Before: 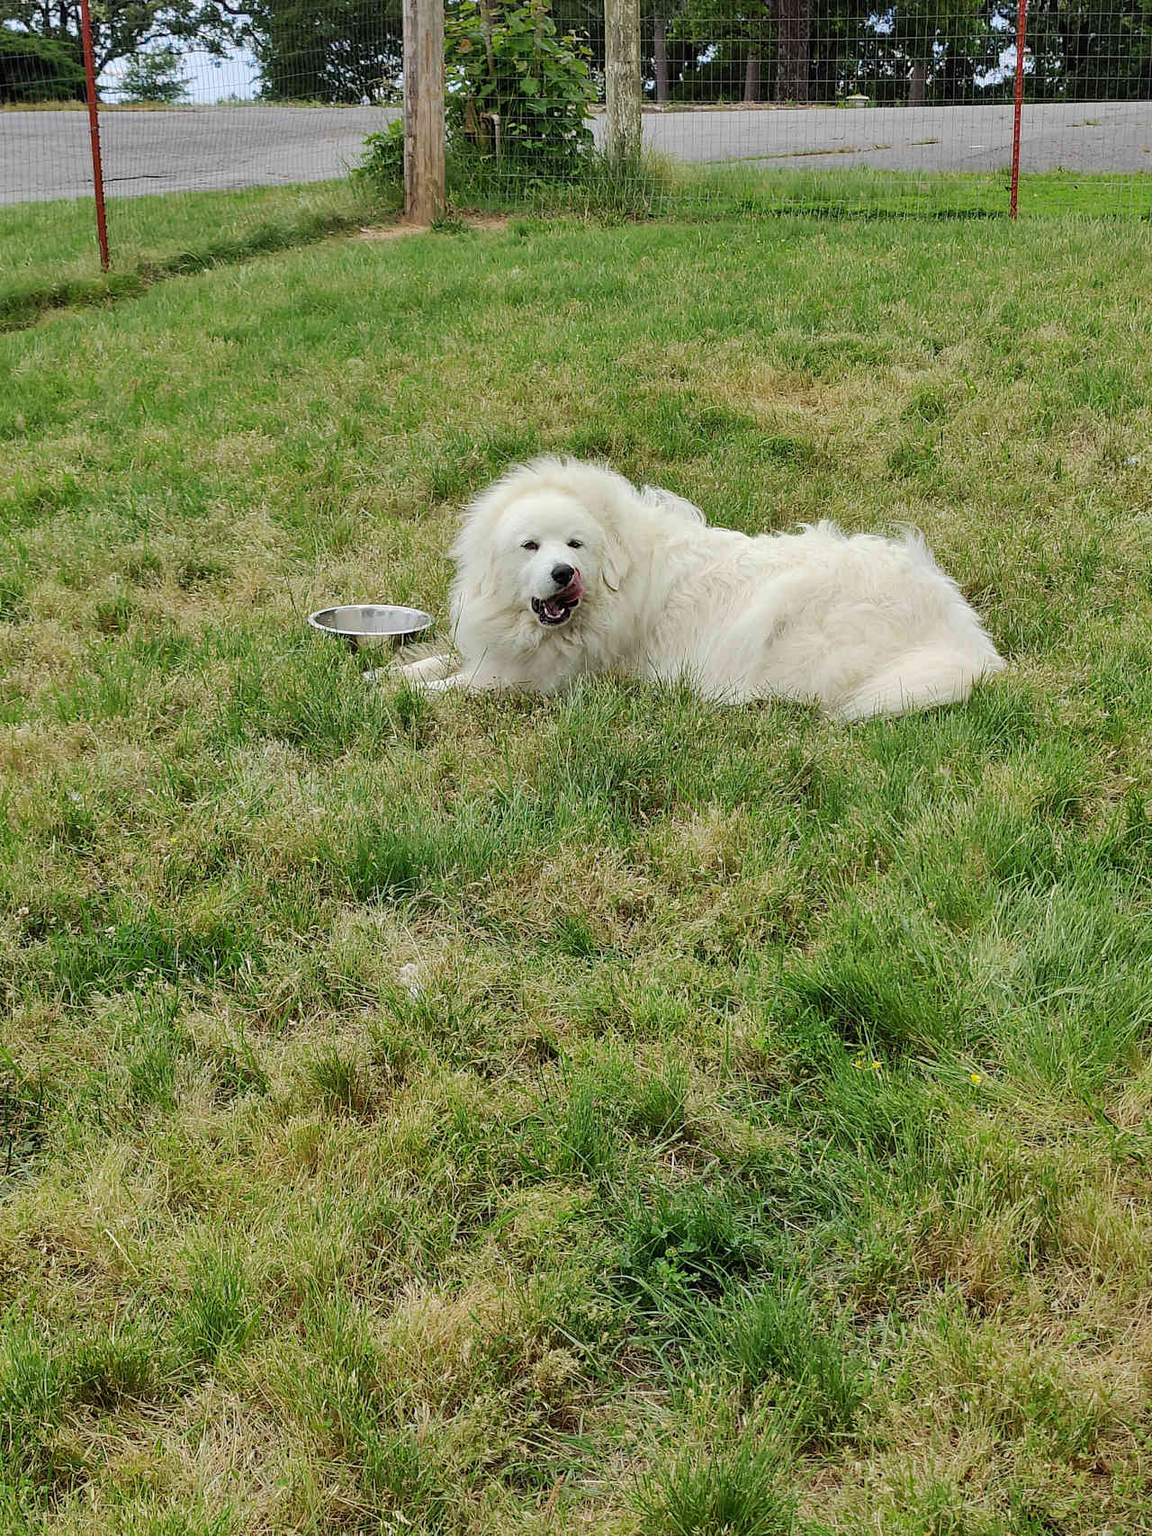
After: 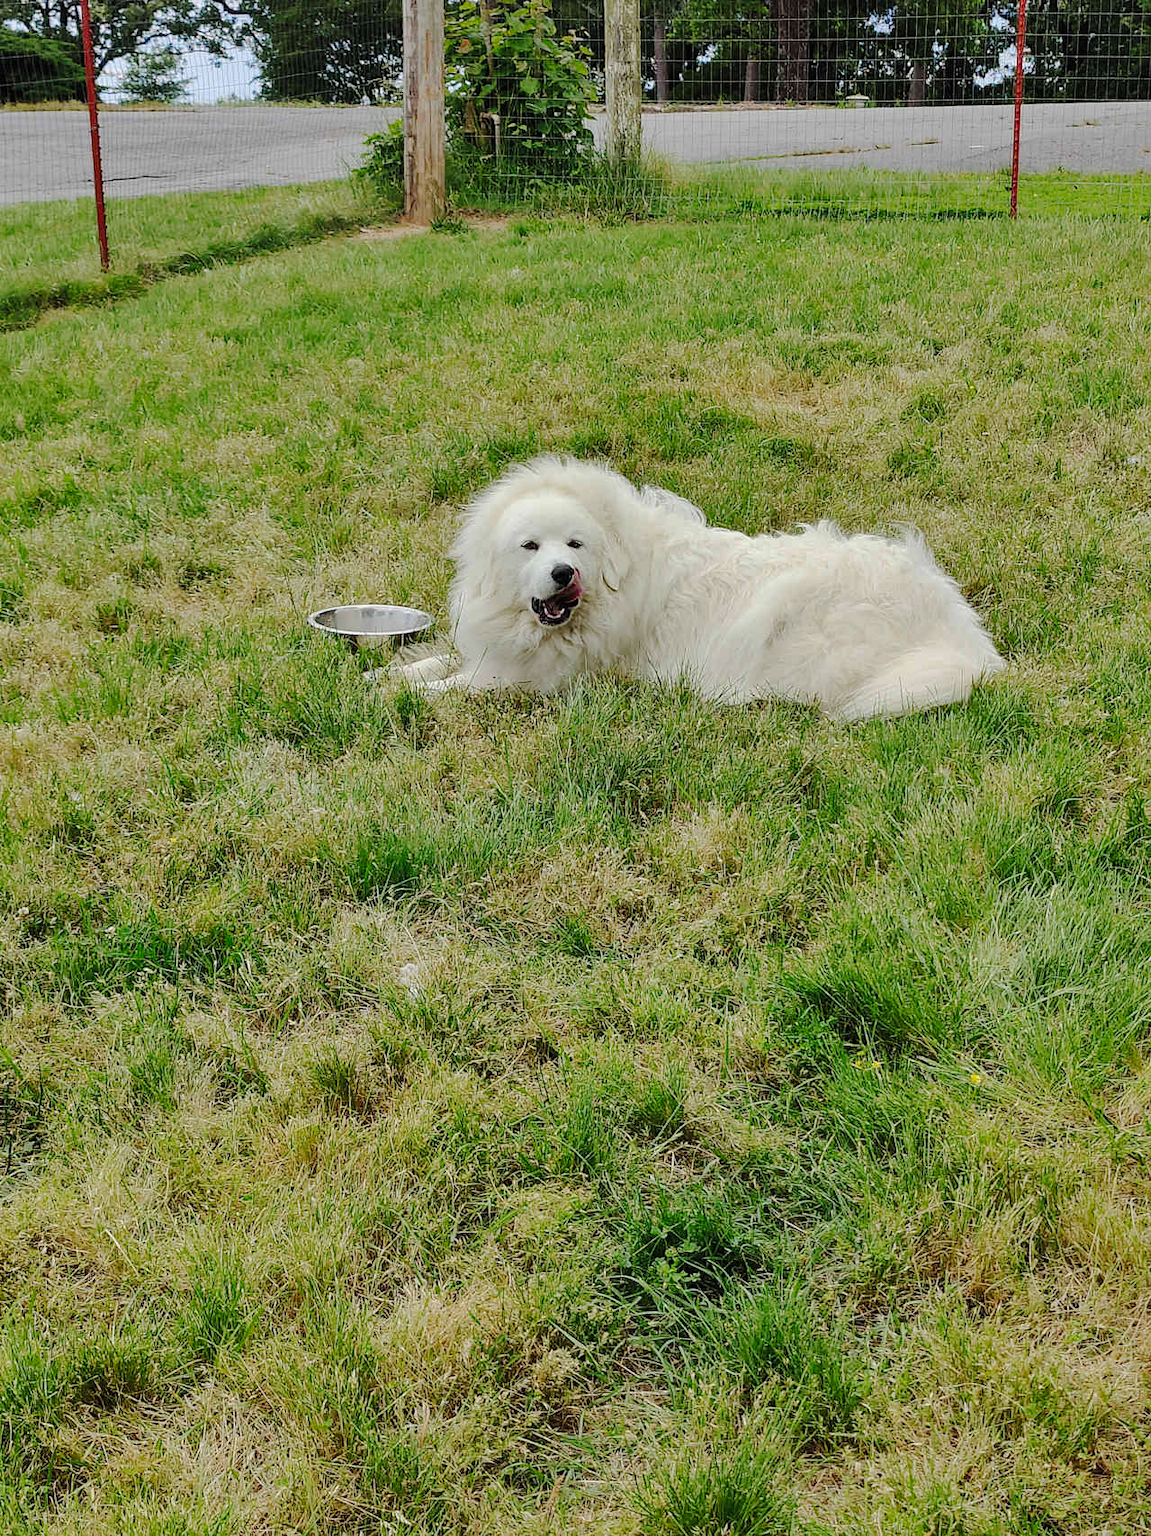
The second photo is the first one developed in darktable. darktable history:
shadows and highlights: shadows 32.99, highlights -46.34, compress 49.92%, soften with gaussian
tone curve: curves: ch0 [(0, 0.003) (0.211, 0.174) (0.482, 0.519) (0.843, 0.821) (0.992, 0.971)]; ch1 [(0, 0) (0.276, 0.206) (0.393, 0.364) (0.482, 0.477) (0.506, 0.5) (0.523, 0.523) (0.572, 0.592) (0.695, 0.767) (1, 1)]; ch2 [(0, 0) (0.438, 0.456) (0.498, 0.497) (0.536, 0.527) (0.562, 0.584) (0.619, 0.602) (0.698, 0.698) (1, 1)], preserve colors none
